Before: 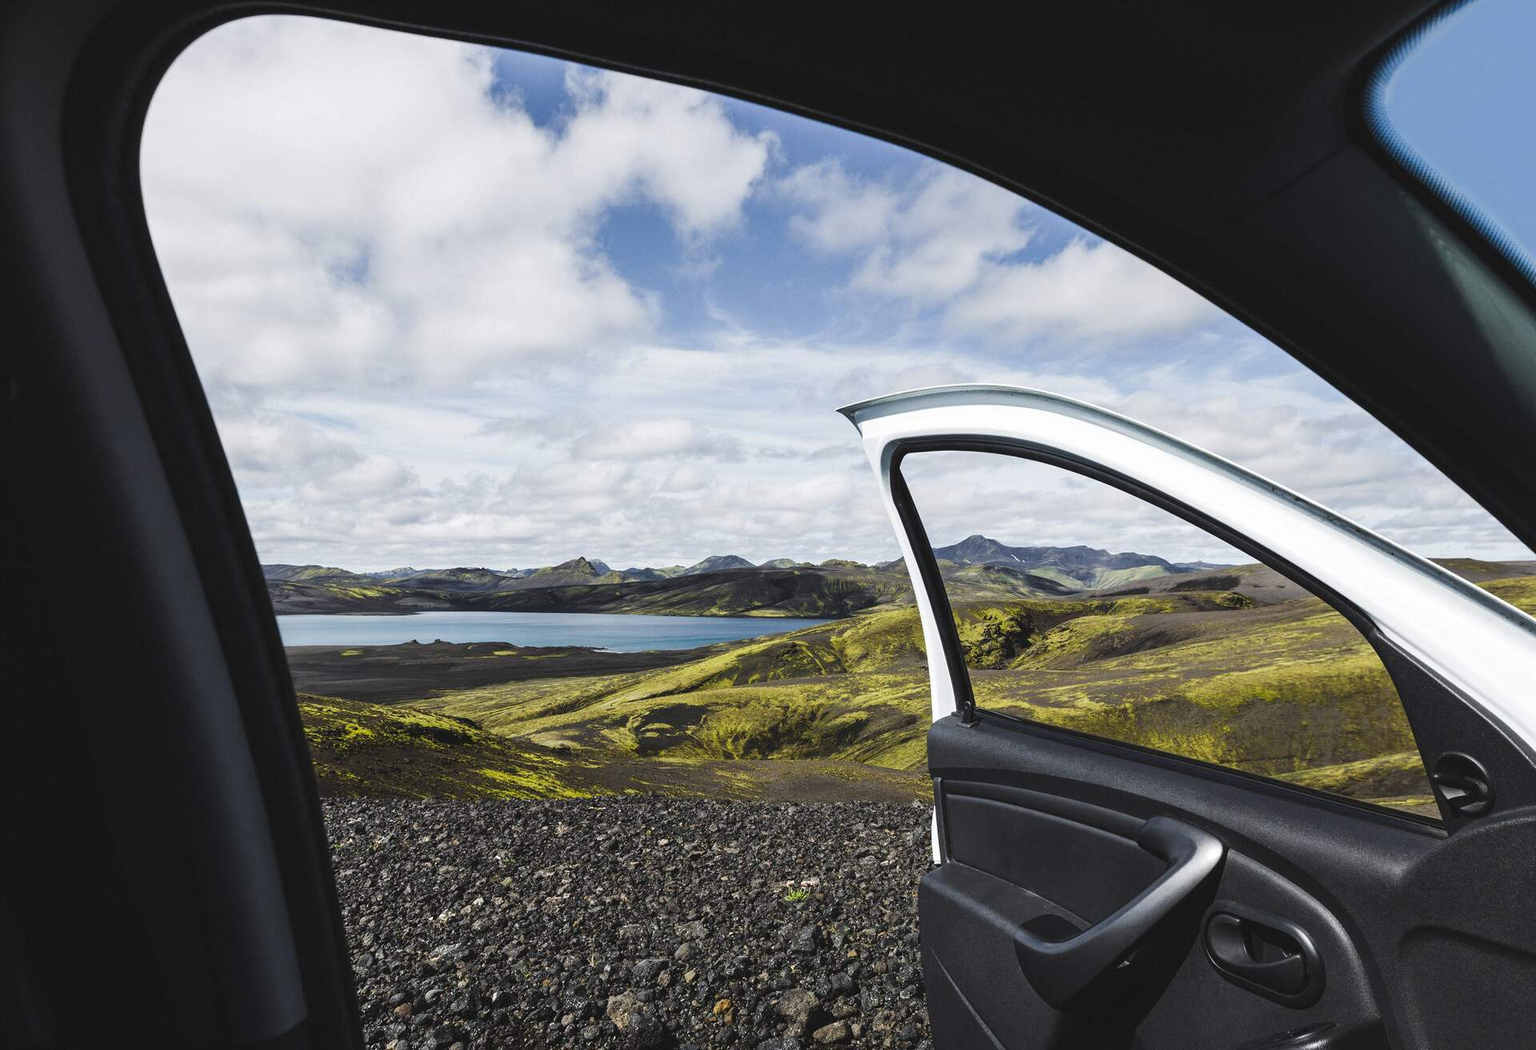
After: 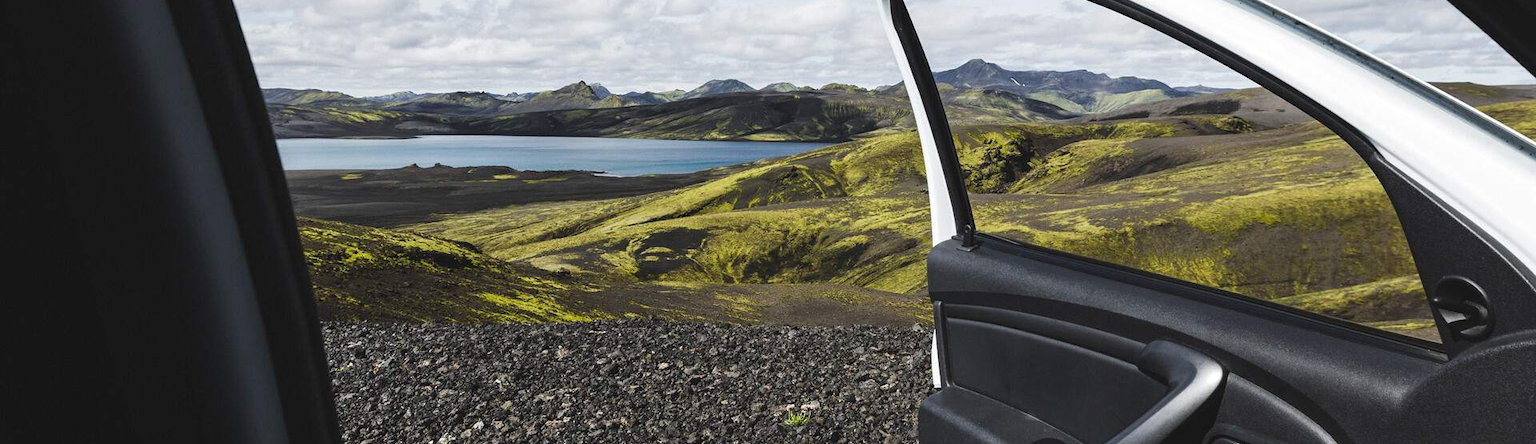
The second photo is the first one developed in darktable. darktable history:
crop: top 45.415%, bottom 12.185%
